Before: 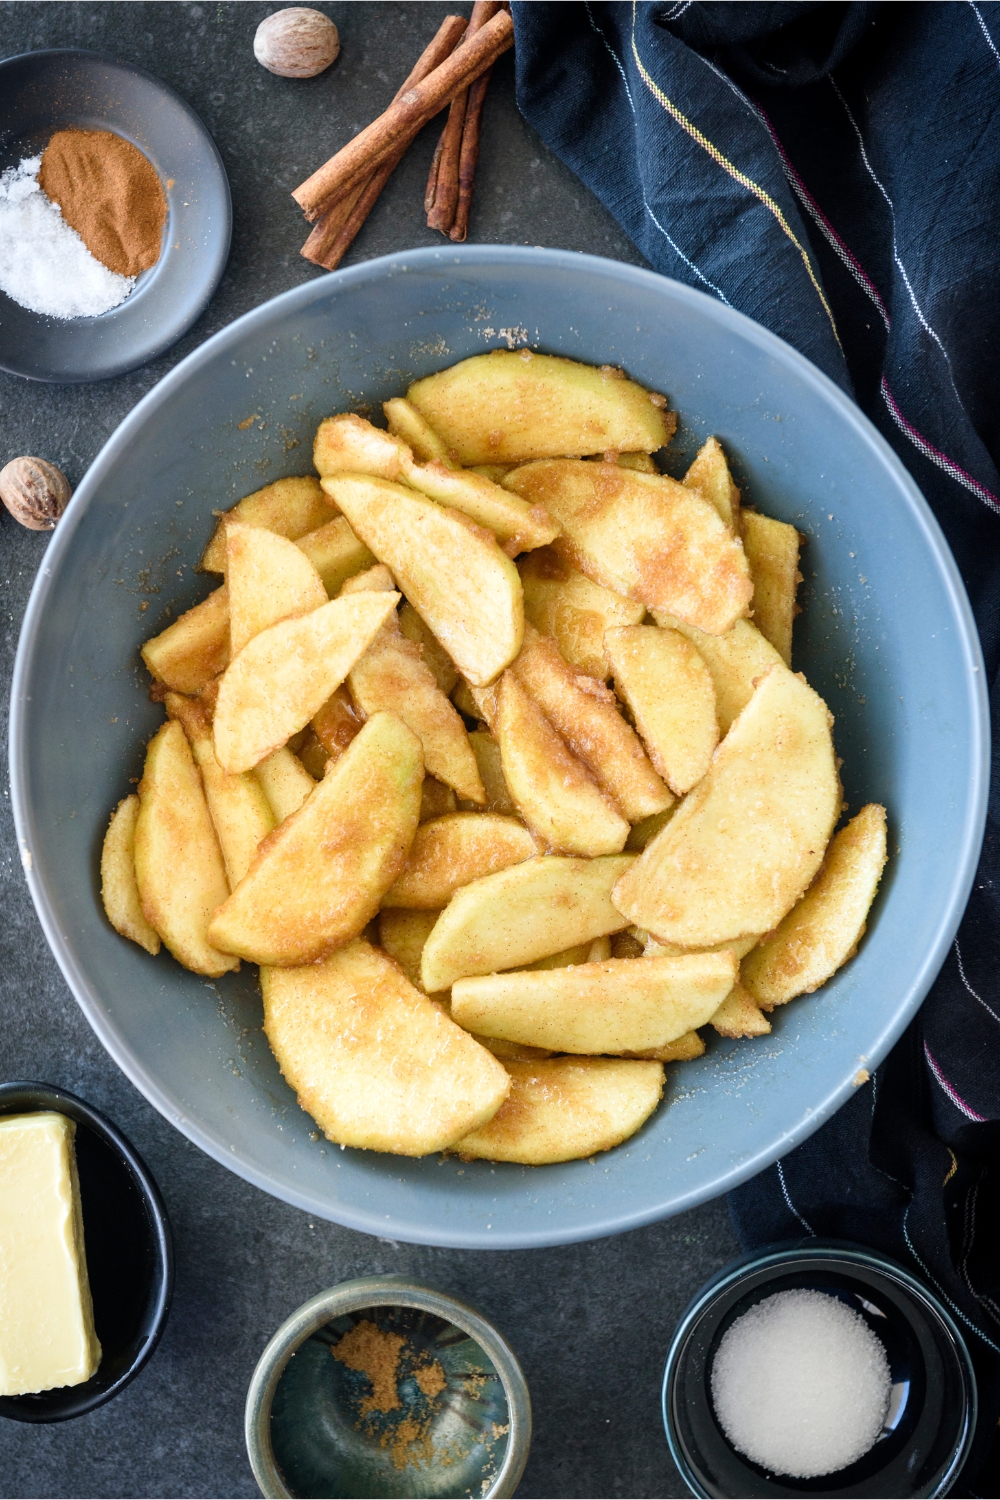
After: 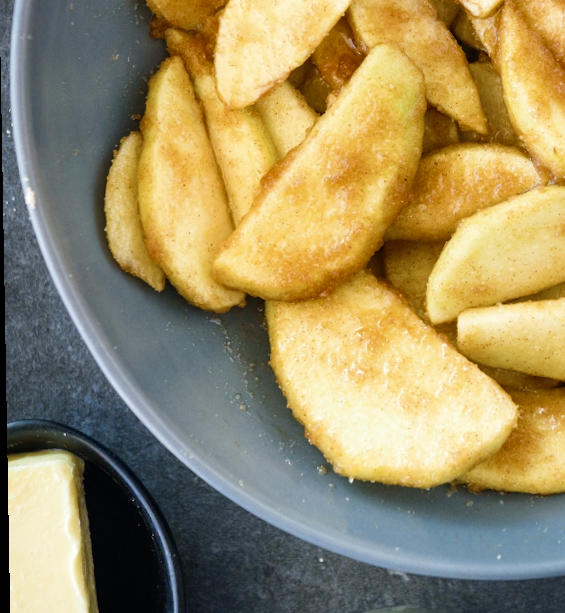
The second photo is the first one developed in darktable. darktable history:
crop: top 44.483%, right 43.593%, bottom 12.892%
rotate and perspective: rotation -1°, crop left 0.011, crop right 0.989, crop top 0.025, crop bottom 0.975
color zones: curves: ch0 [(0, 0.5) (0.125, 0.4) (0.25, 0.5) (0.375, 0.4) (0.5, 0.4) (0.625, 0.35) (0.75, 0.35) (0.875, 0.5)]; ch1 [(0, 0.35) (0.125, 0.45) (0.25, 0.35) (0.375, 0.35) (0.5, 0.35) (0.625, 0.35) (0.75, 0.45) (0.875, 0.35)]; ch2 [(0, 0.6) (0.125, 0.5) (0.25, 0.5) (0.375, 0.6) (0.5, 0.6) (0.625, 0.5) (0.75, 0.5) (0.875, 0.5)]
color balance rgb: perceptual saturation grading › global saturation 25%, global vibrance 20%
